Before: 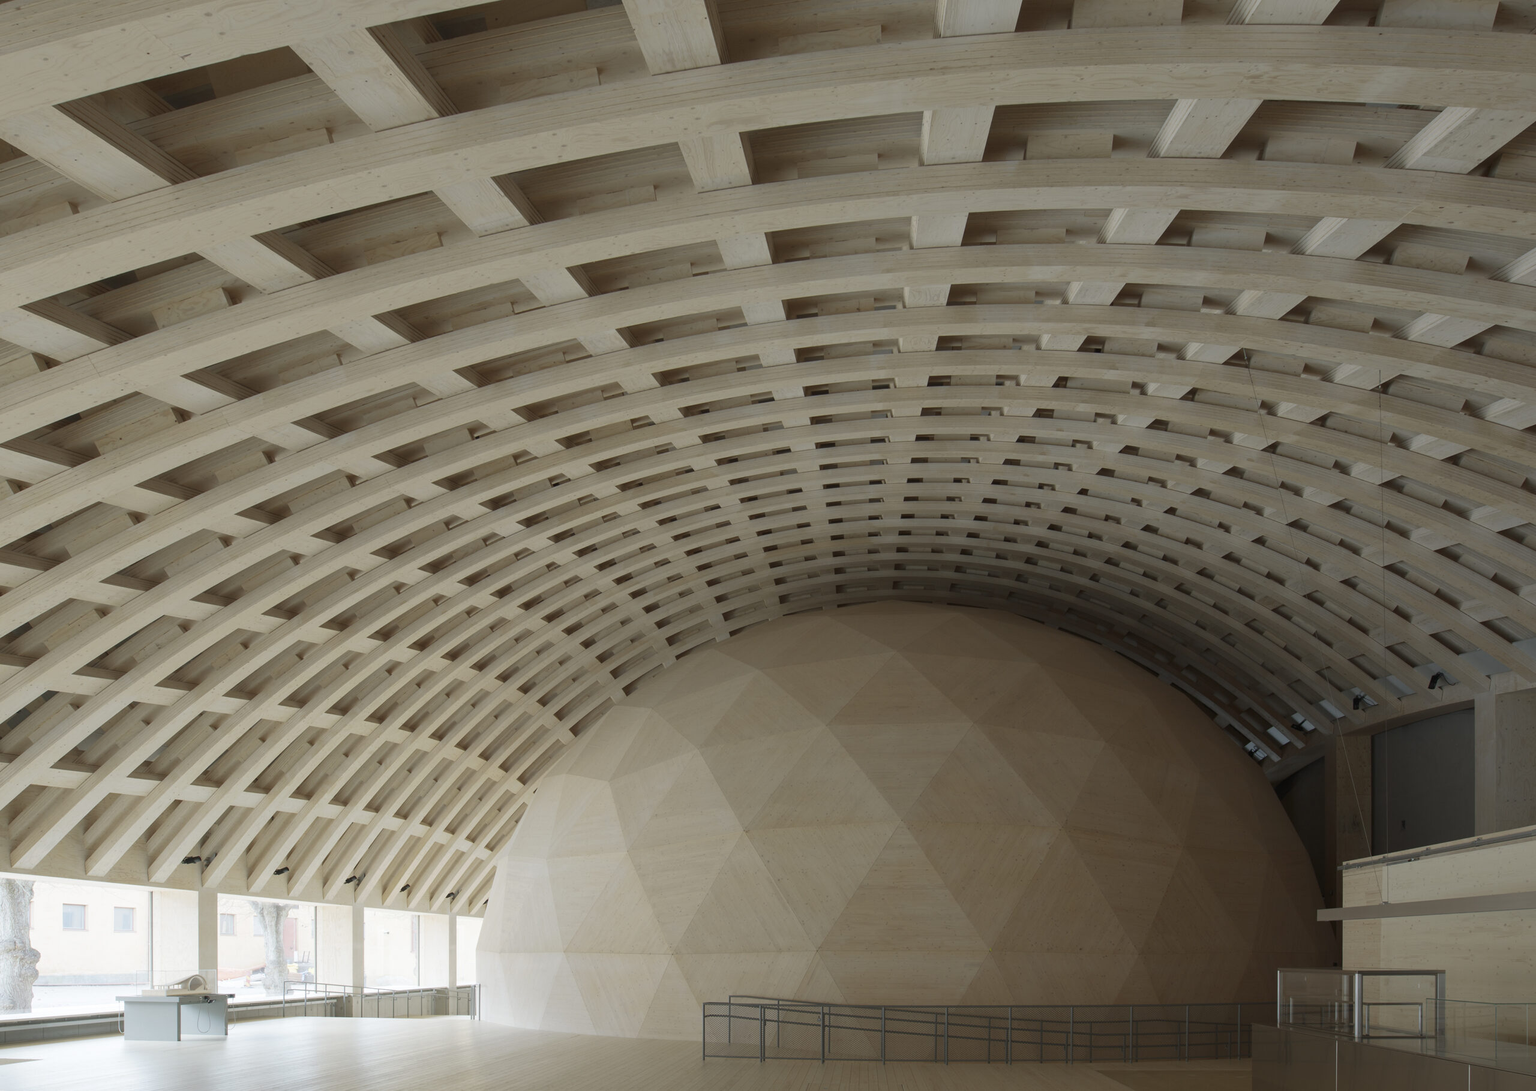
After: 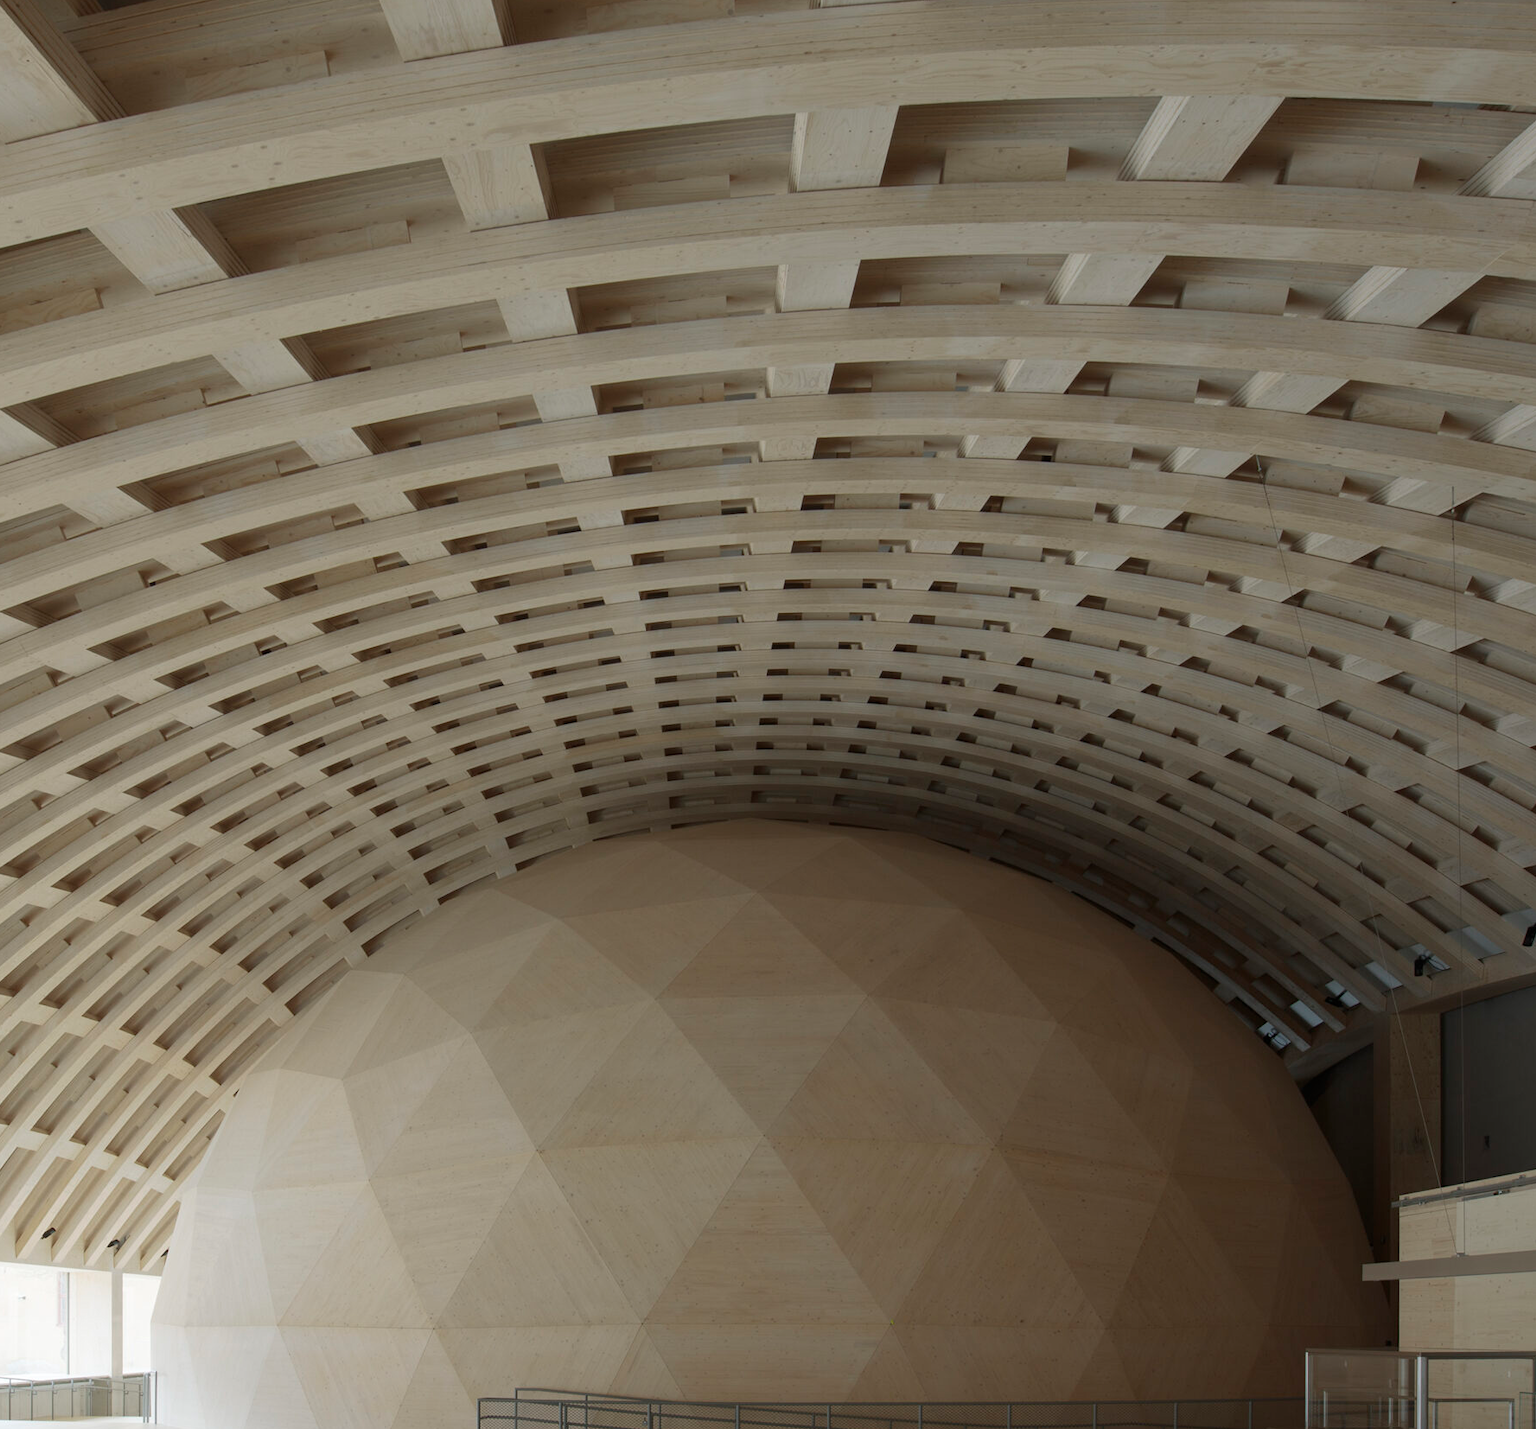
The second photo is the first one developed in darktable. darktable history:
color calibration: gray › normalize channels true, illuminant same as pipeline (D50), adaptation XYZ, x 0.345, y 0.357, temperature 5022.95 K, gamut compression 0.021
crop and rotate: left 24.189%, top 3.013%, right 6.383%, bottom 6.014%
